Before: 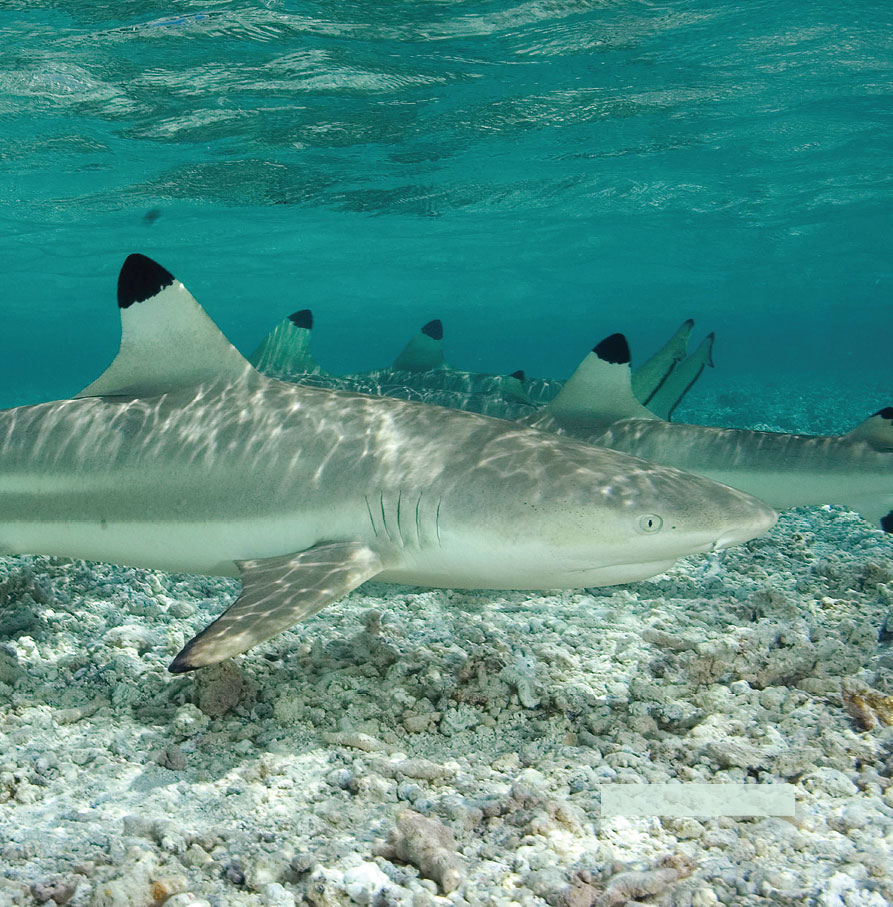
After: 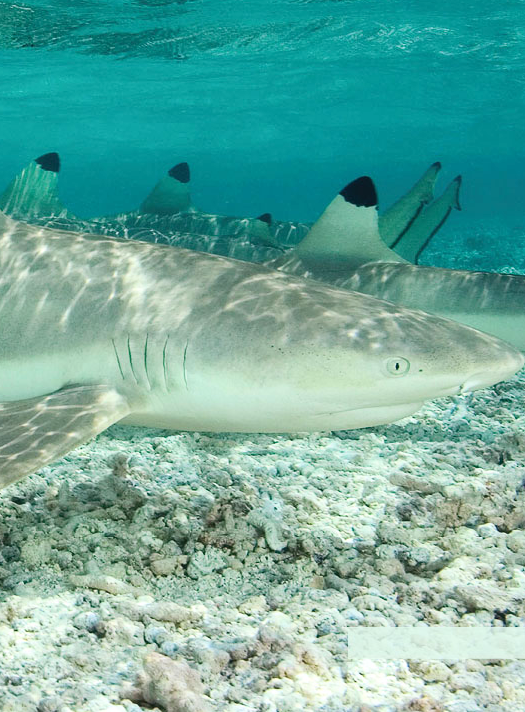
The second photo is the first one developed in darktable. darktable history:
contrast brightness saturation: contrast 0.197, brightness 0.145, saturation 0.145
crop and rotate: left 28.397%, top 17.344%, right 12.774%, bottom 4.062%
